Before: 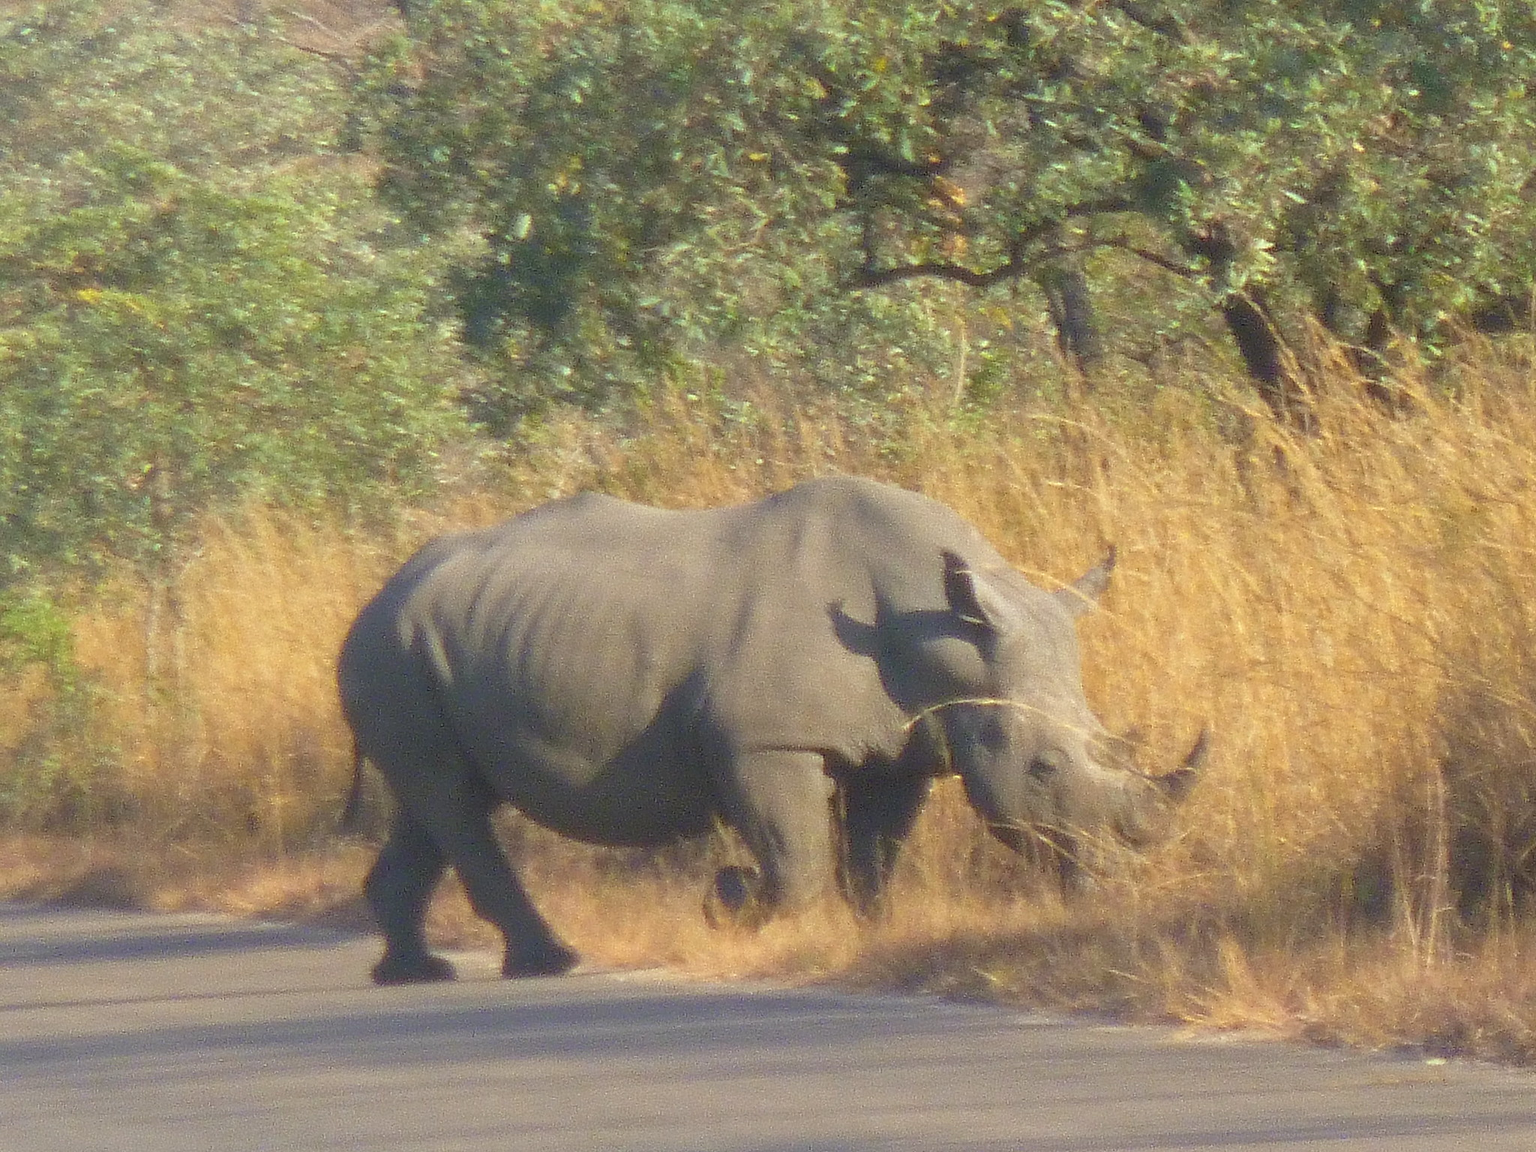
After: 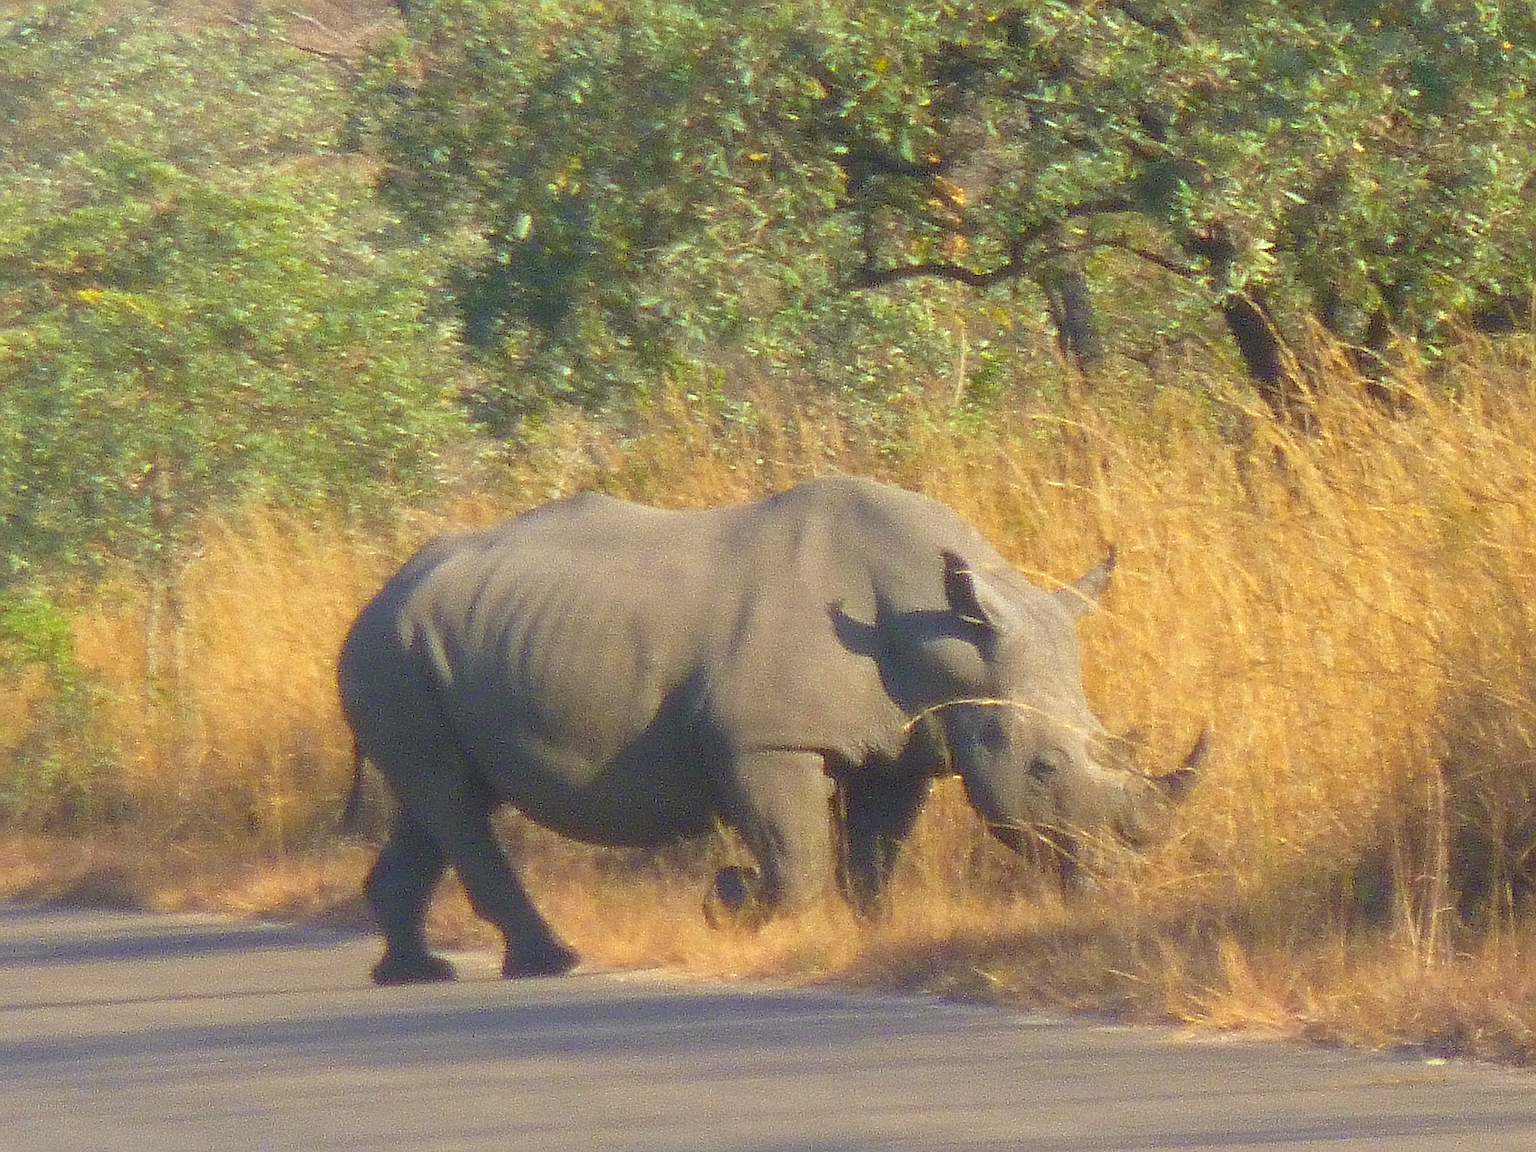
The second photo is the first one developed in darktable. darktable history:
sharpen: on, module defaults
color zones: curves: ch0 [(0, 0.613) (0.01, 0.613) (0.245, 0.448) (0.498, 0.529) (0.642, 0.665) (0.879, 0.777) (0.99, 0.613)]; ch1 [(0, 0) (0.143, 0) (0.286, 0) (0.429, 0) (0.571, 0) (0.714, 0) (0.857, 0)], mix -121.96%
